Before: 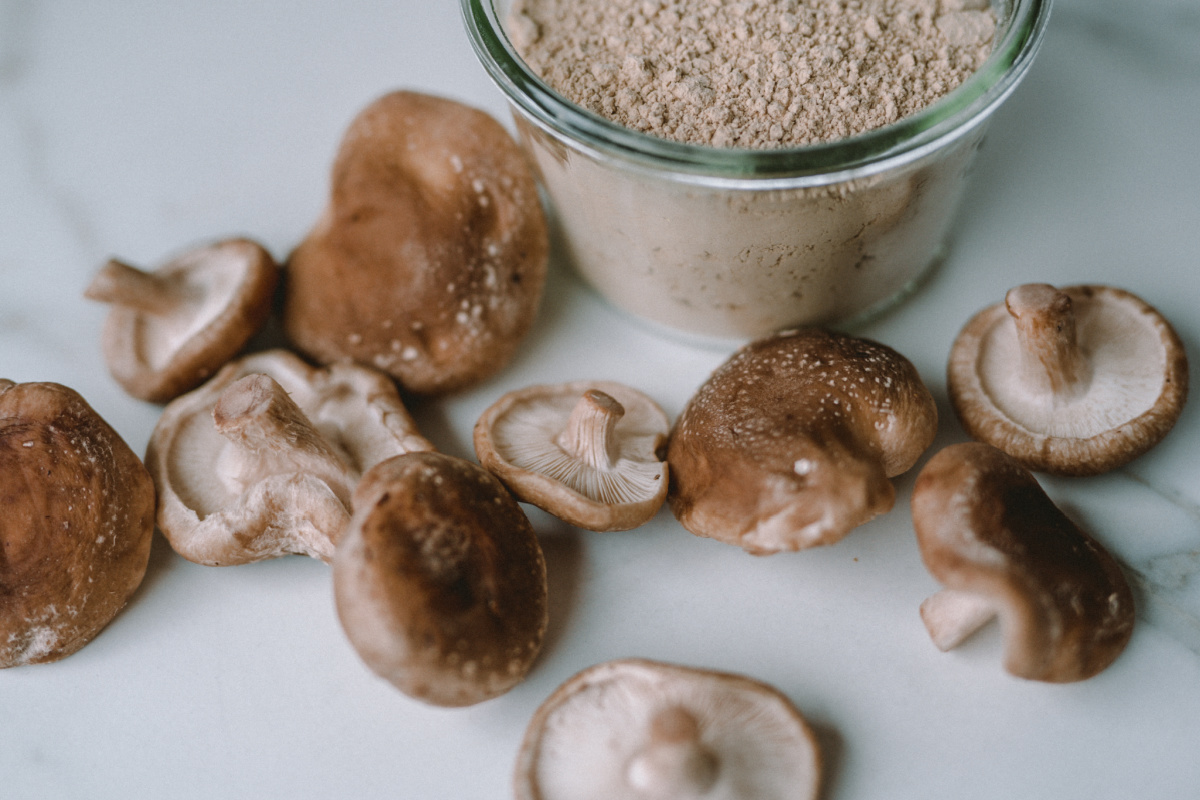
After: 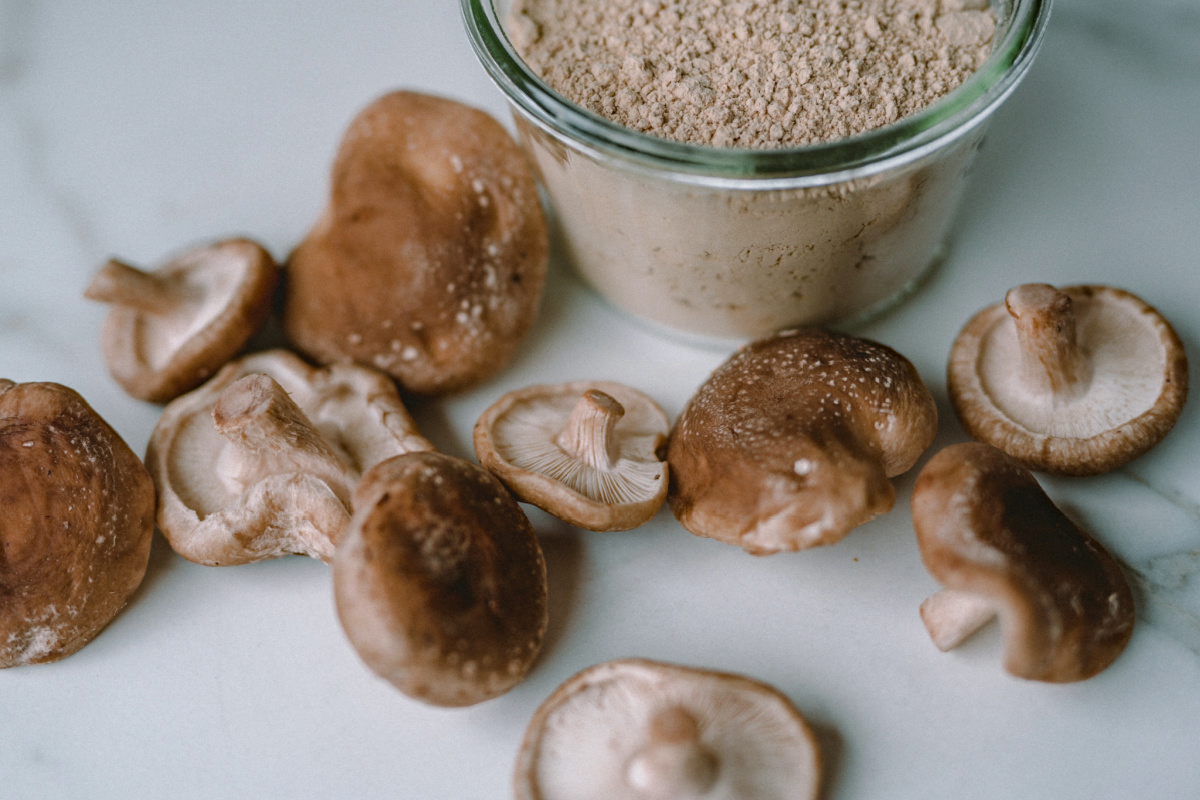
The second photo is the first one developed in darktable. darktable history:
haze removal: compatibility mode true, adaptive false
contrast equalizer: octaves 7, y [[0.5, 0.5, 0.472, 0.5, 0.5, 0.5], [0.5 ×6], [0.5 ×6], [0 ×6], [0 ×6]], mix 0.78
